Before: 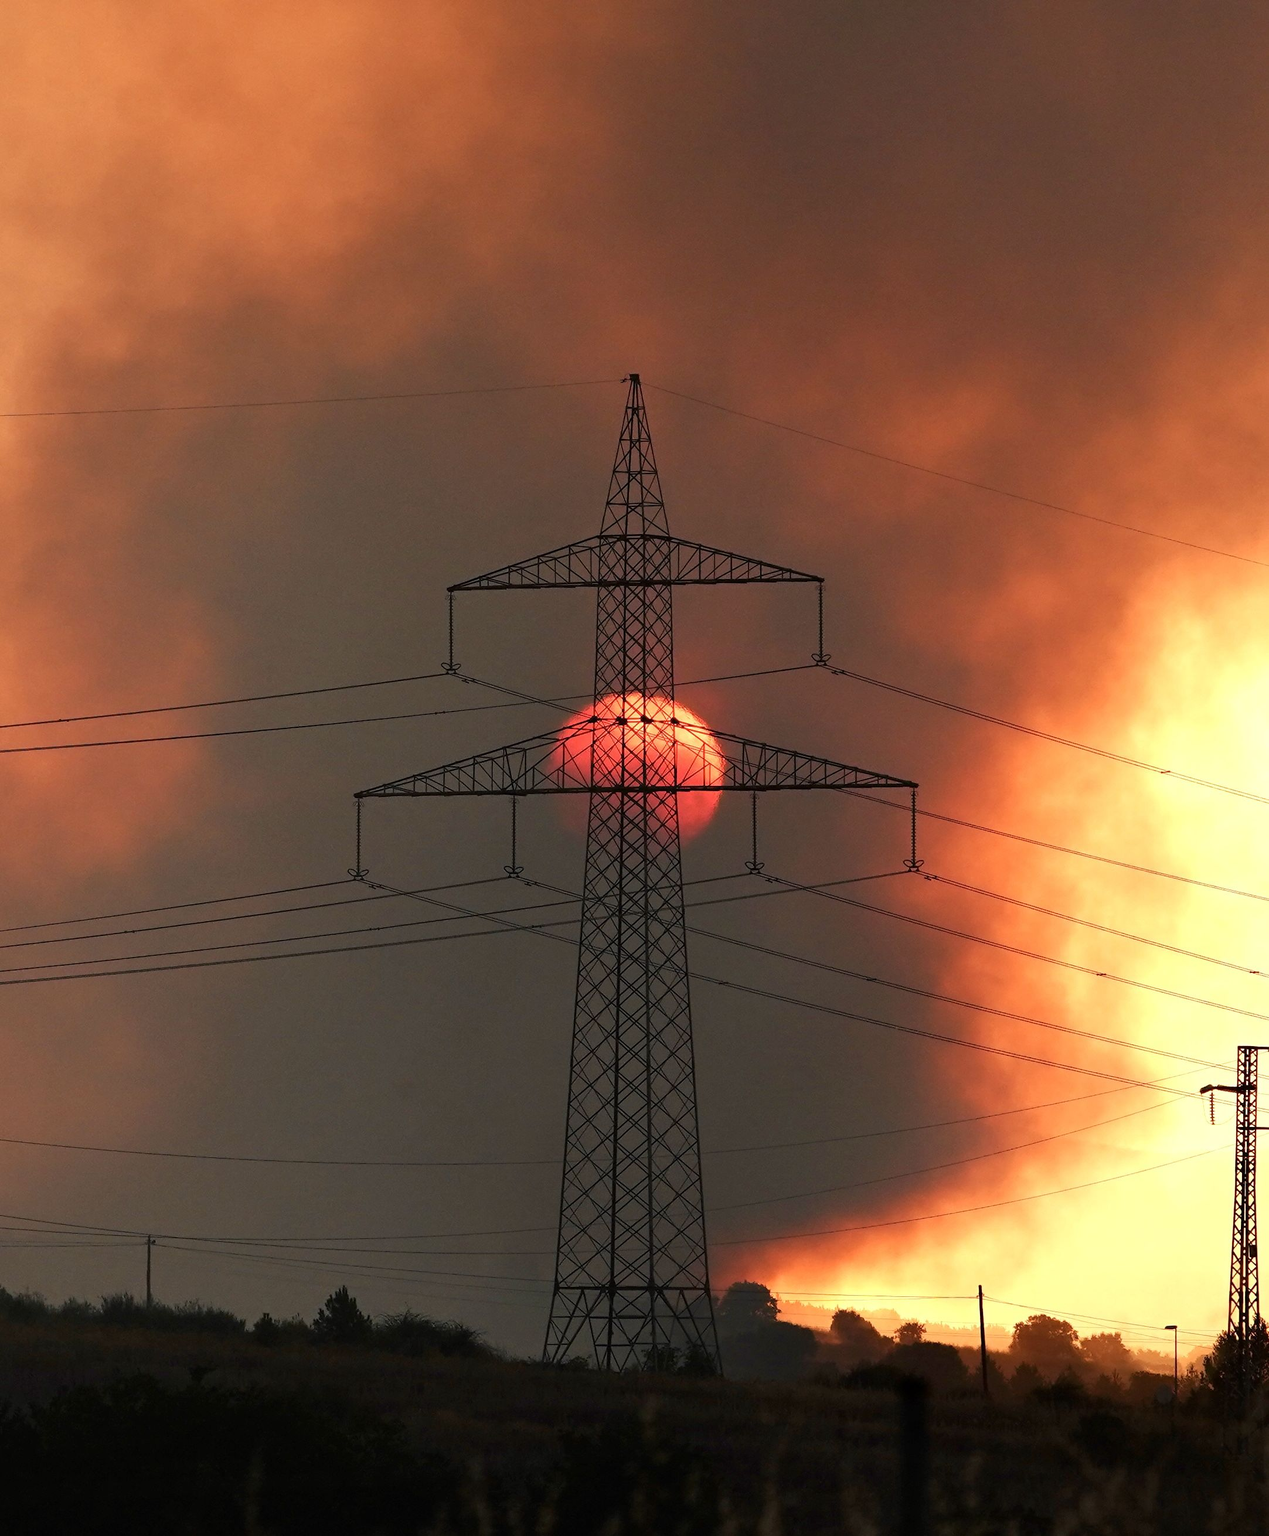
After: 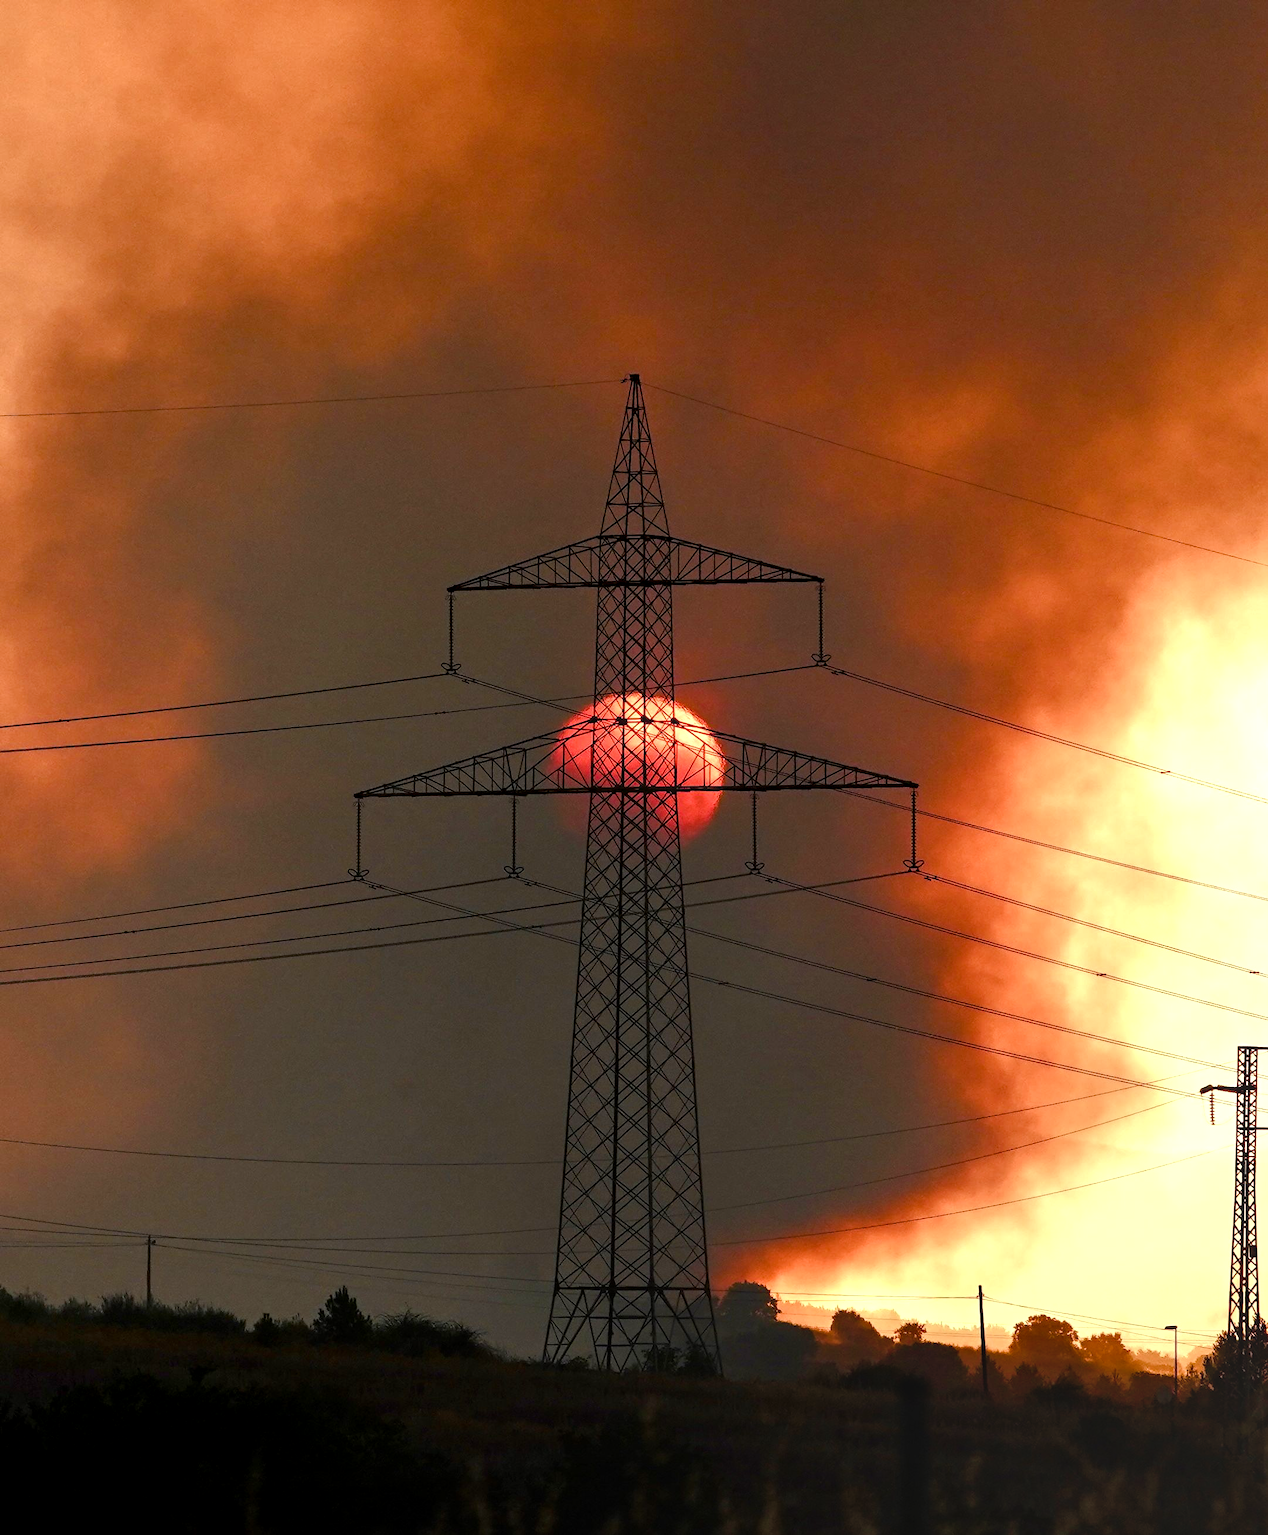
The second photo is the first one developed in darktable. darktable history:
local contrast: on, module defaults
color balance rgb: perceptual saturation grading › highlights -29.58%, perceptual saturation grading › mid-tones 29.47%, perceptual saturation grading › shadows 59.73%, perceptual brilliance grading › global brilliance -17.79%, perceptual brilliance grading › highlights 28.73%, global vibrance 15.44%
